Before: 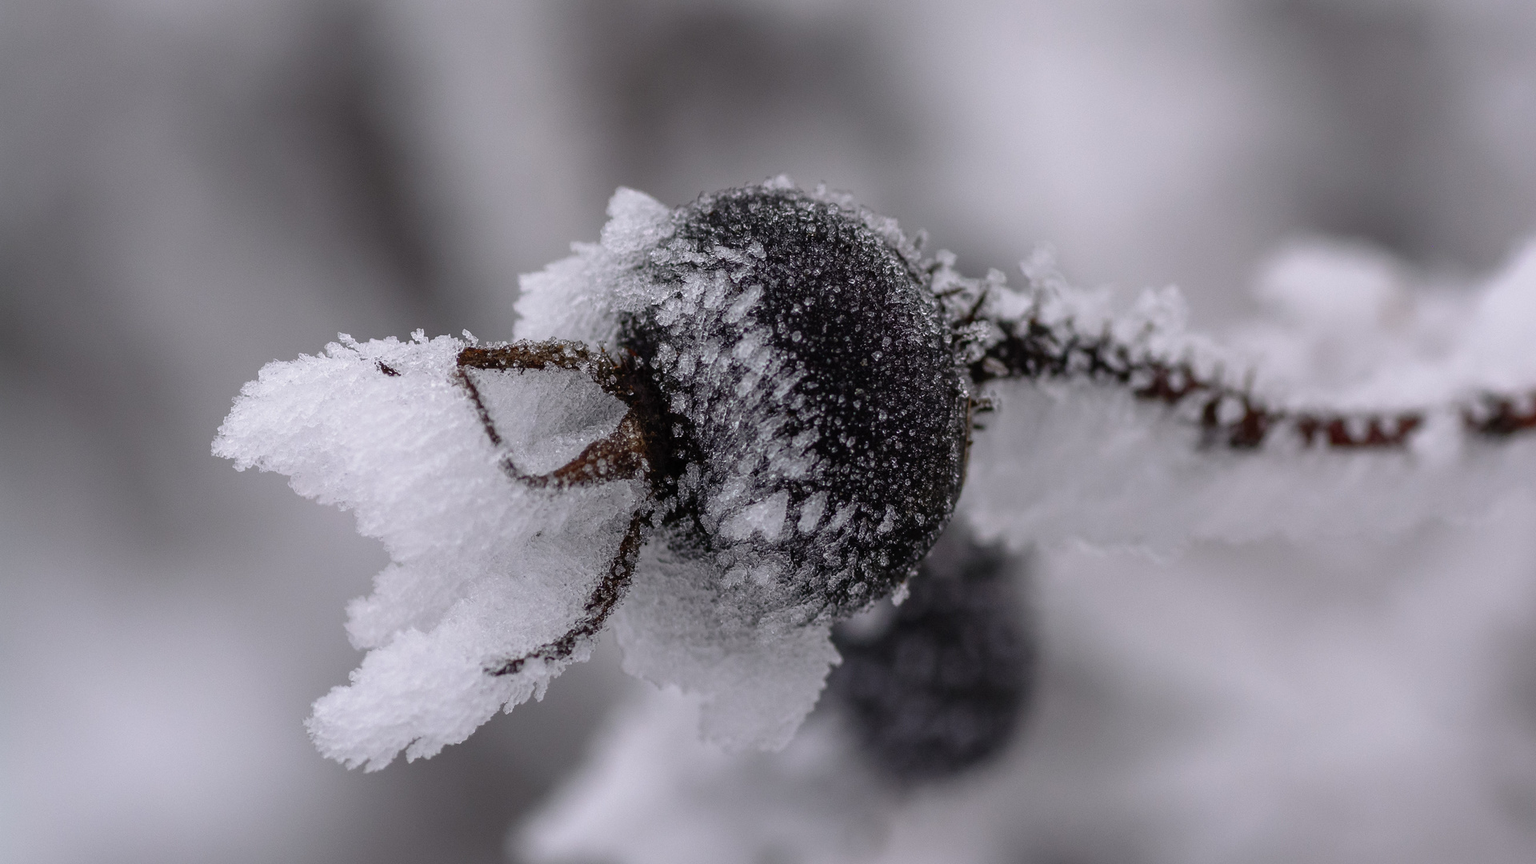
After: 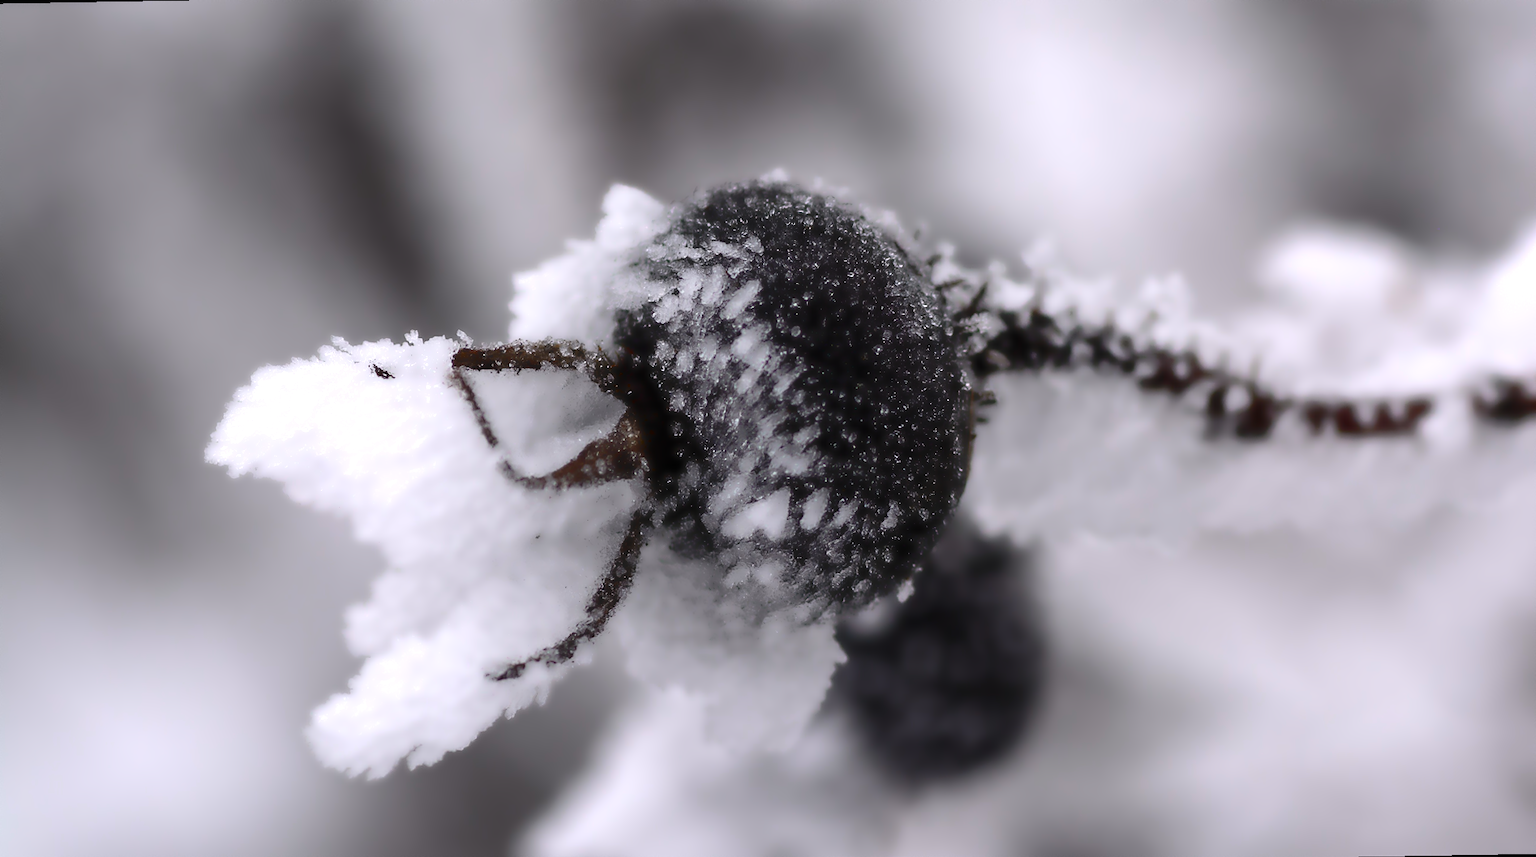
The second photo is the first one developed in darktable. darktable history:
rotate and perspective: rotation -1°, crop left 0.011, crop right 0.989, crop top 0.025, crop bottom 0.975
lowpass: radius 4, soften with bilateral filter, unbound 0
tone equalizer: -8 EV -0.75 EV, -7 EV -0.7 EV, -6 EV -0.6 EV, -5 EV -0.4 EV, -3 EV 0.4 EV, -2 EV 0.6 EV, -1 EV 0.7 EV, +0 EV 0.75 EV, edges refinement/feathering 500, mask exposure compensation -1.57 EV, preserve details no
